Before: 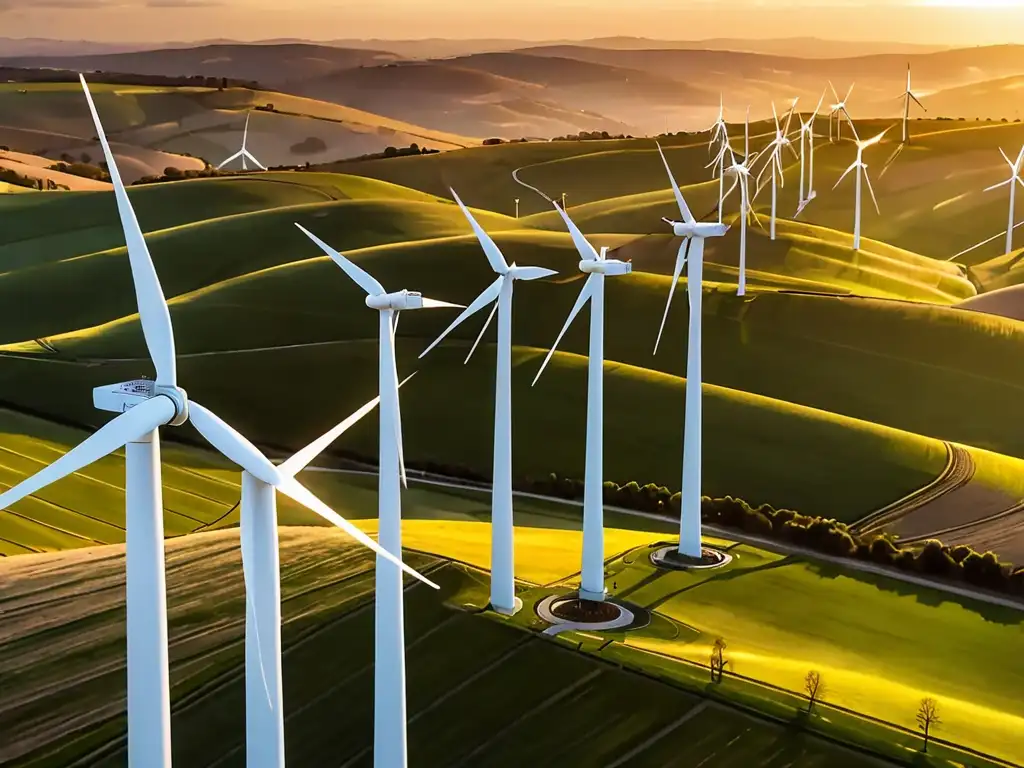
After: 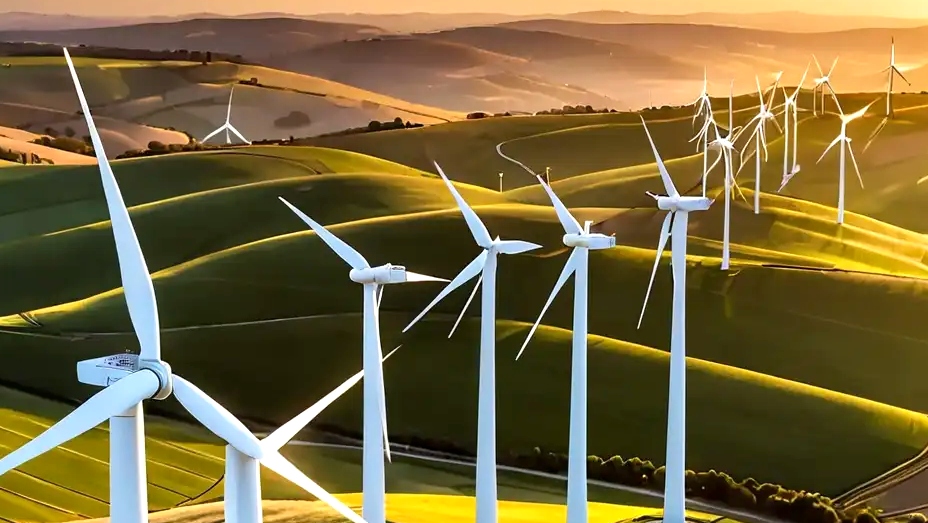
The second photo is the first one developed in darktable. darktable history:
exposure: black level correction 0.001, exposure 0.298 EV, compensate exposure bias true, compensate highlight preservation false
crop: left 1.611%, top 3.414%, right 7.724%, bottom 28.413%
